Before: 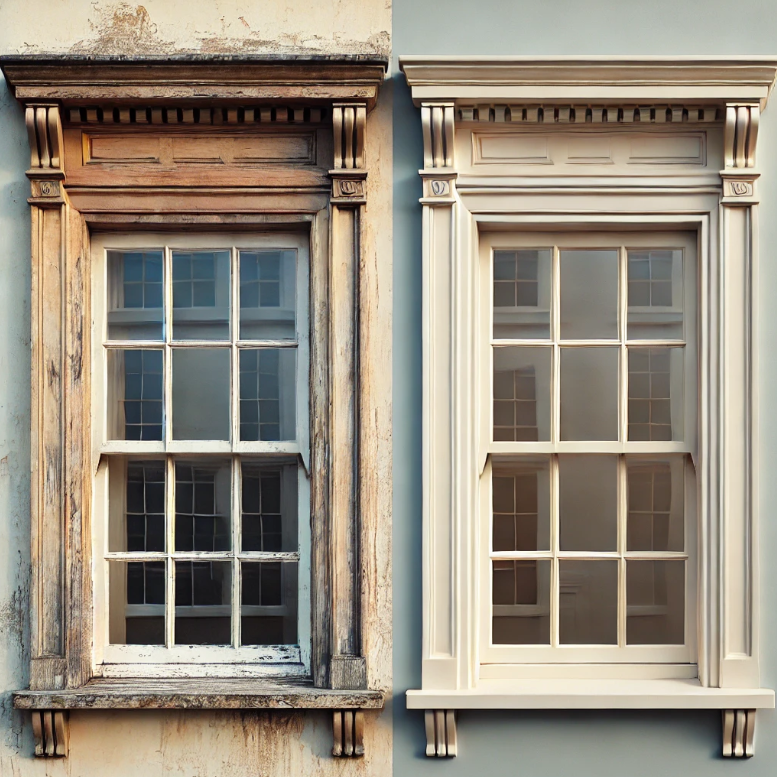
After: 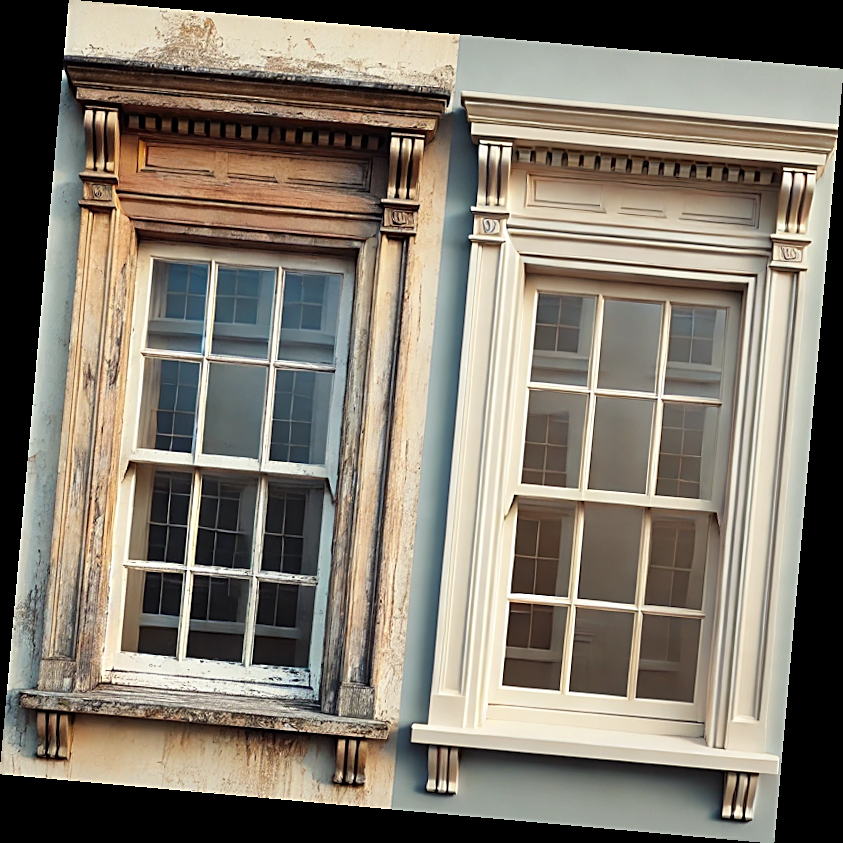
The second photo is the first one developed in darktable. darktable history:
rotate and perspective: rotation 5.12°, automatic cropping off
sharpen: on, module defaults
